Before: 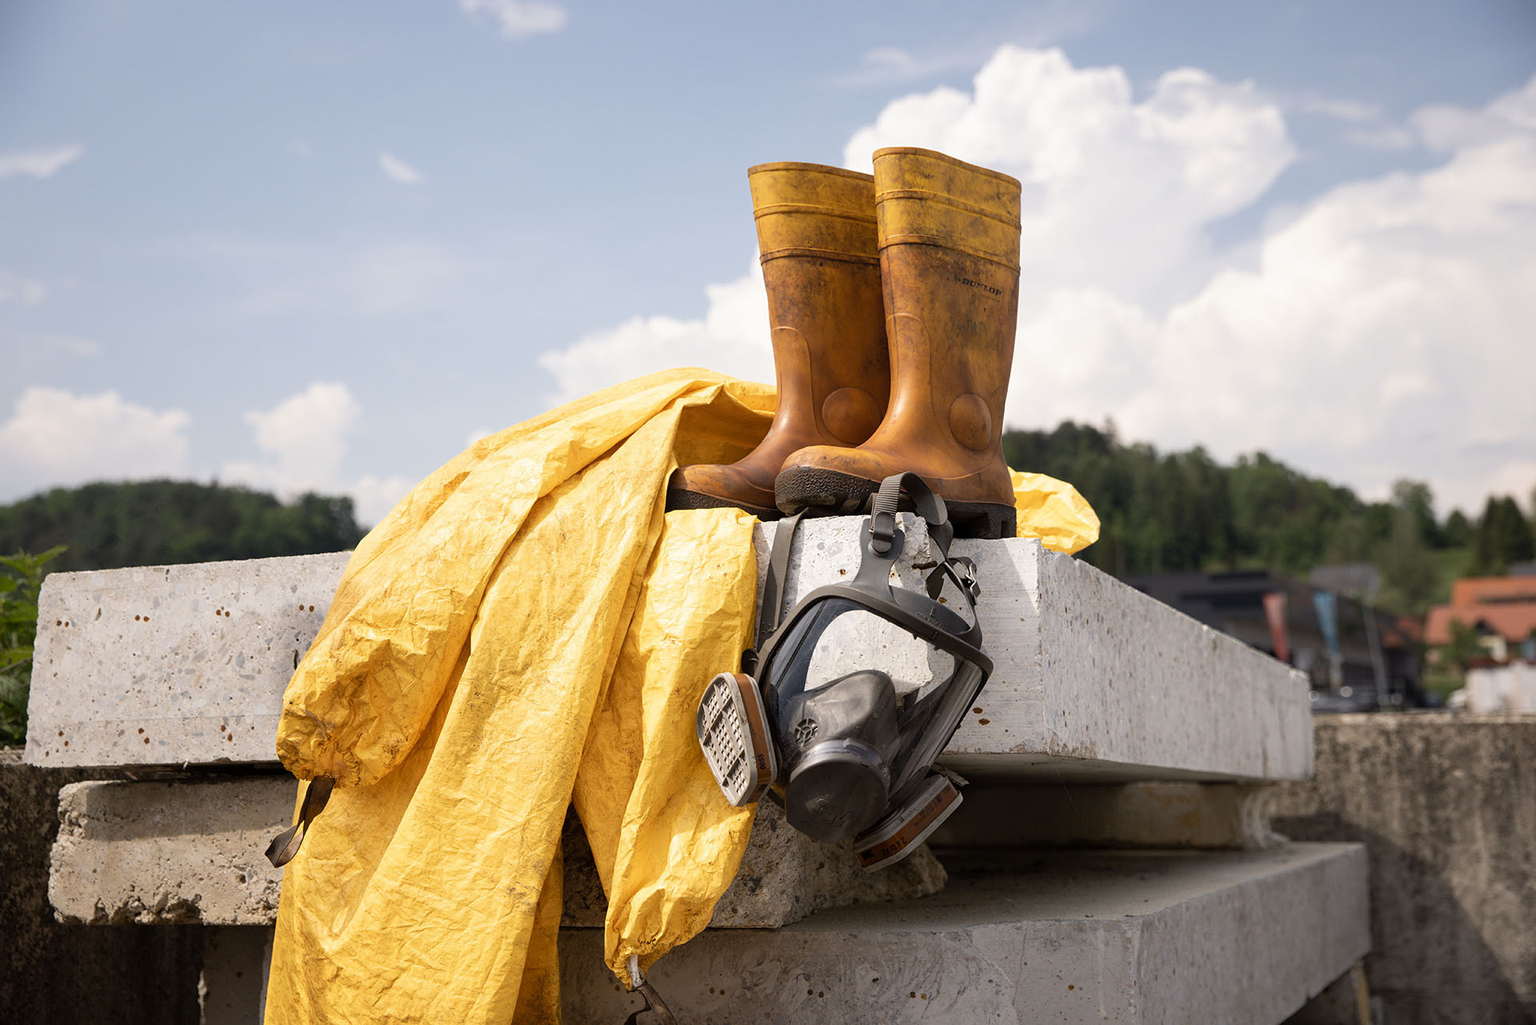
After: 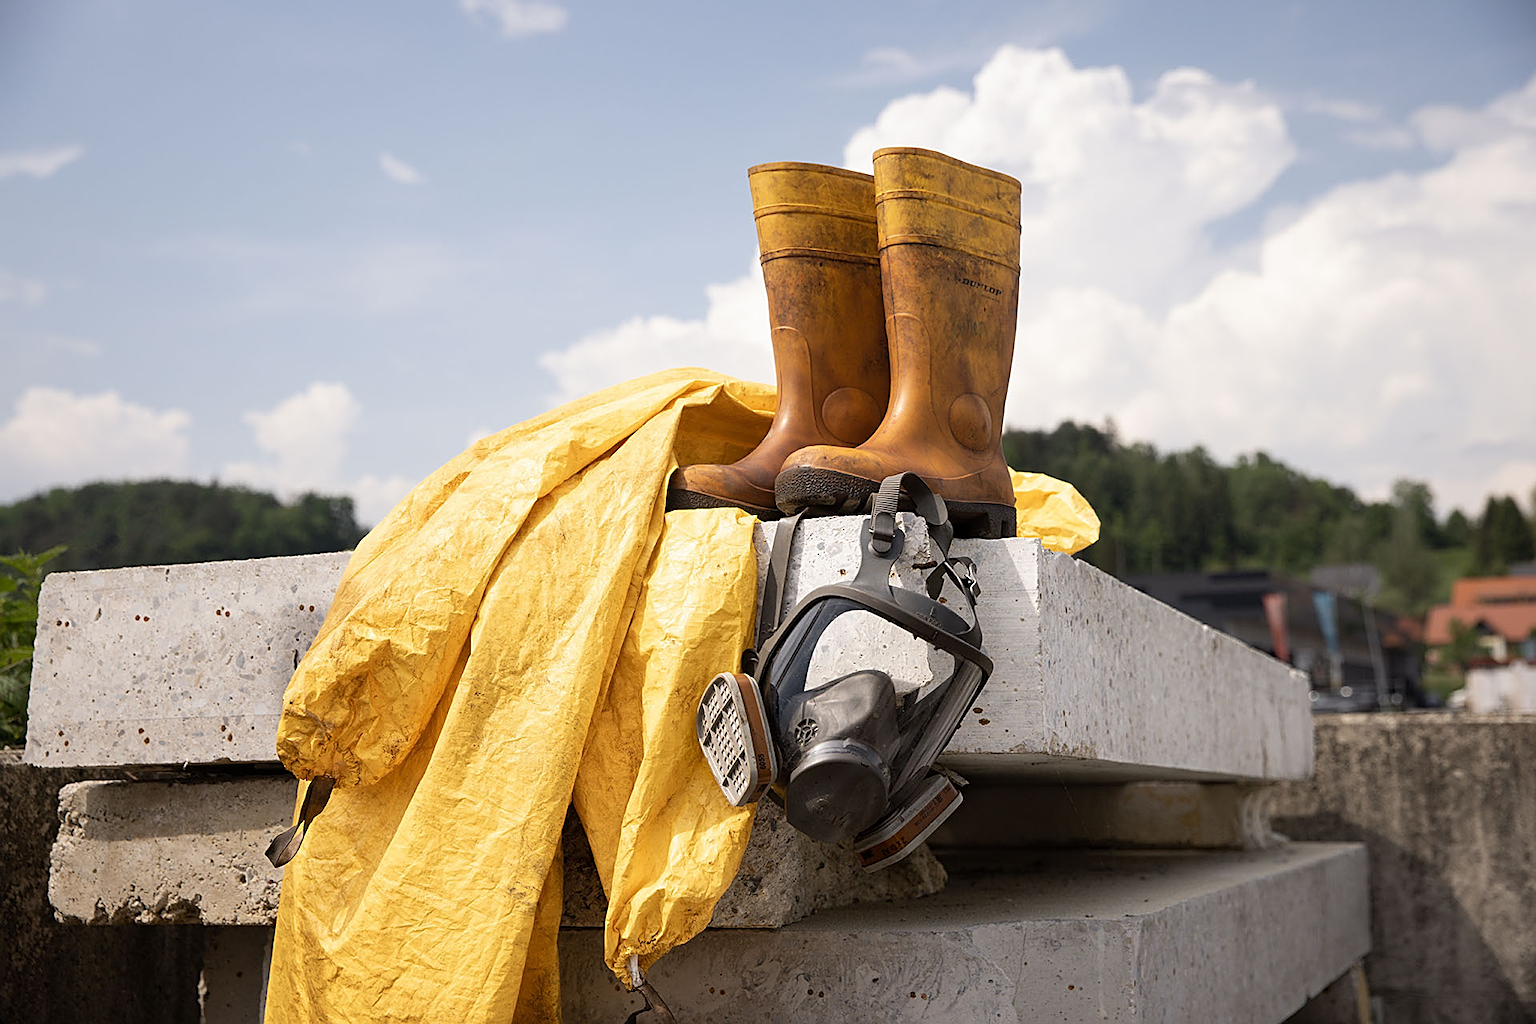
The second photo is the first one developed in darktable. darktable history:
sharpen: amount 0.545
